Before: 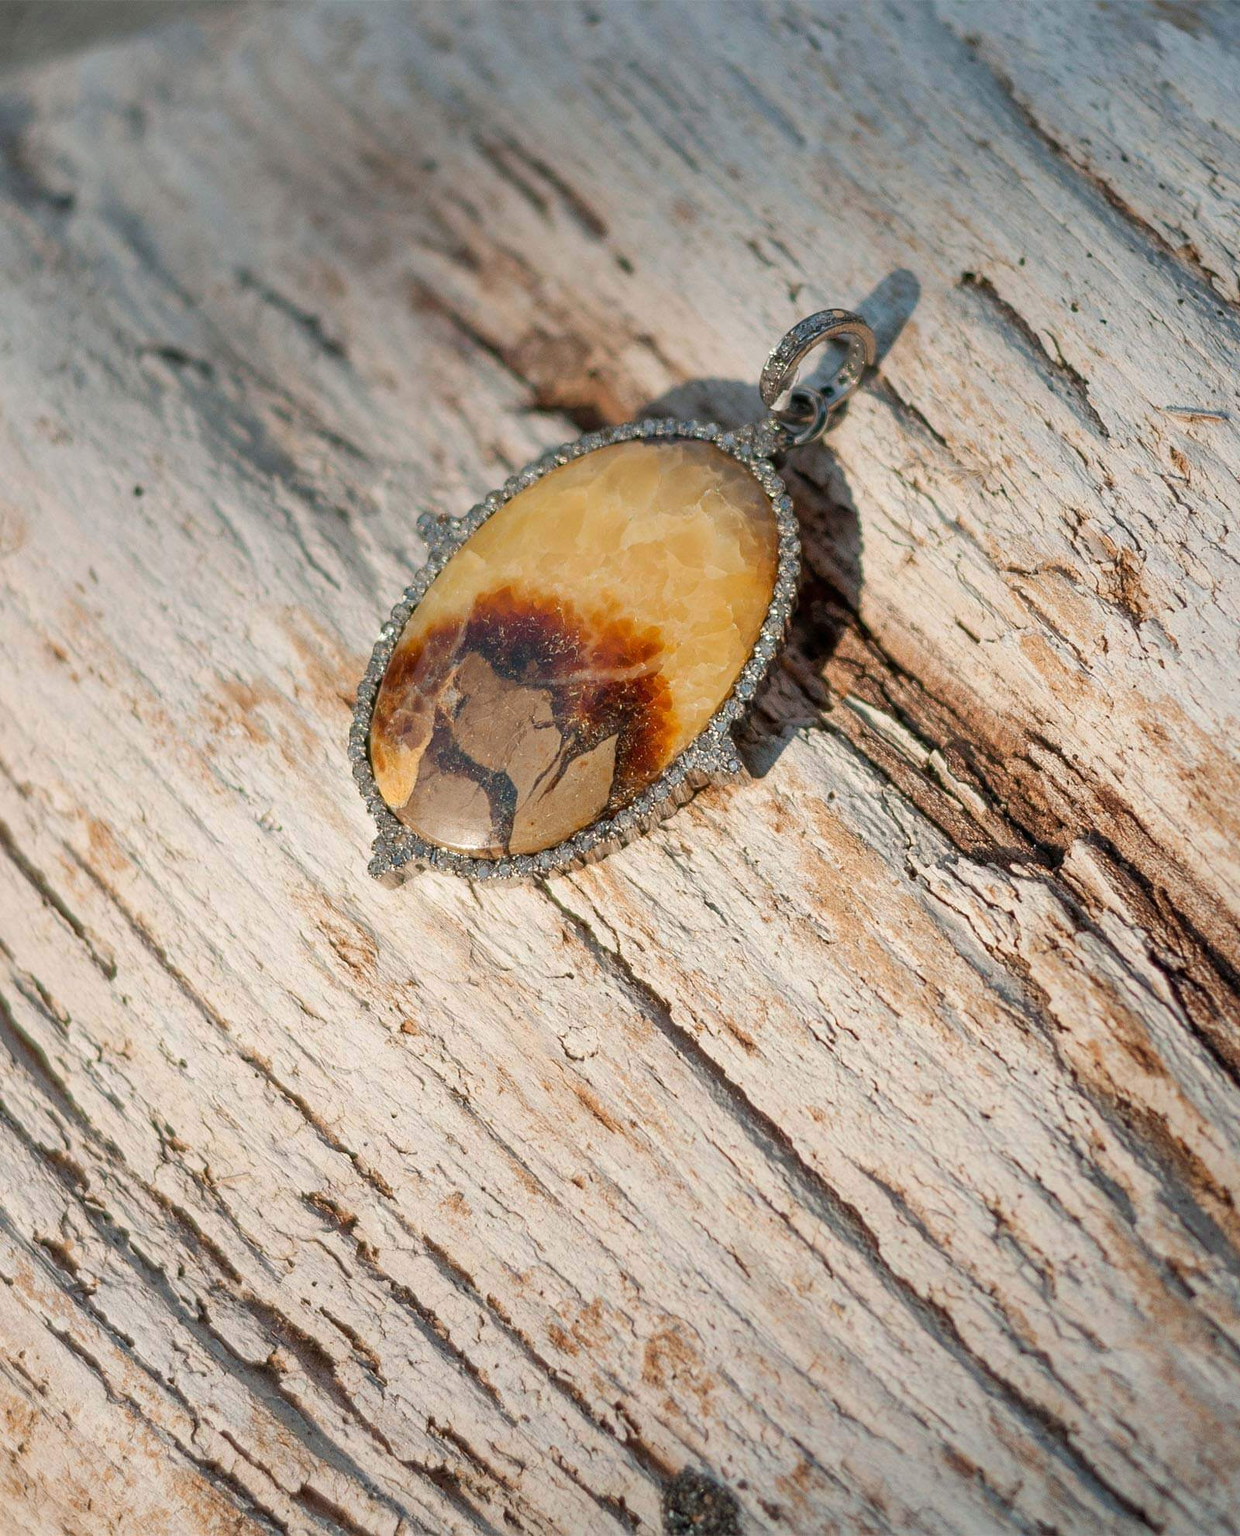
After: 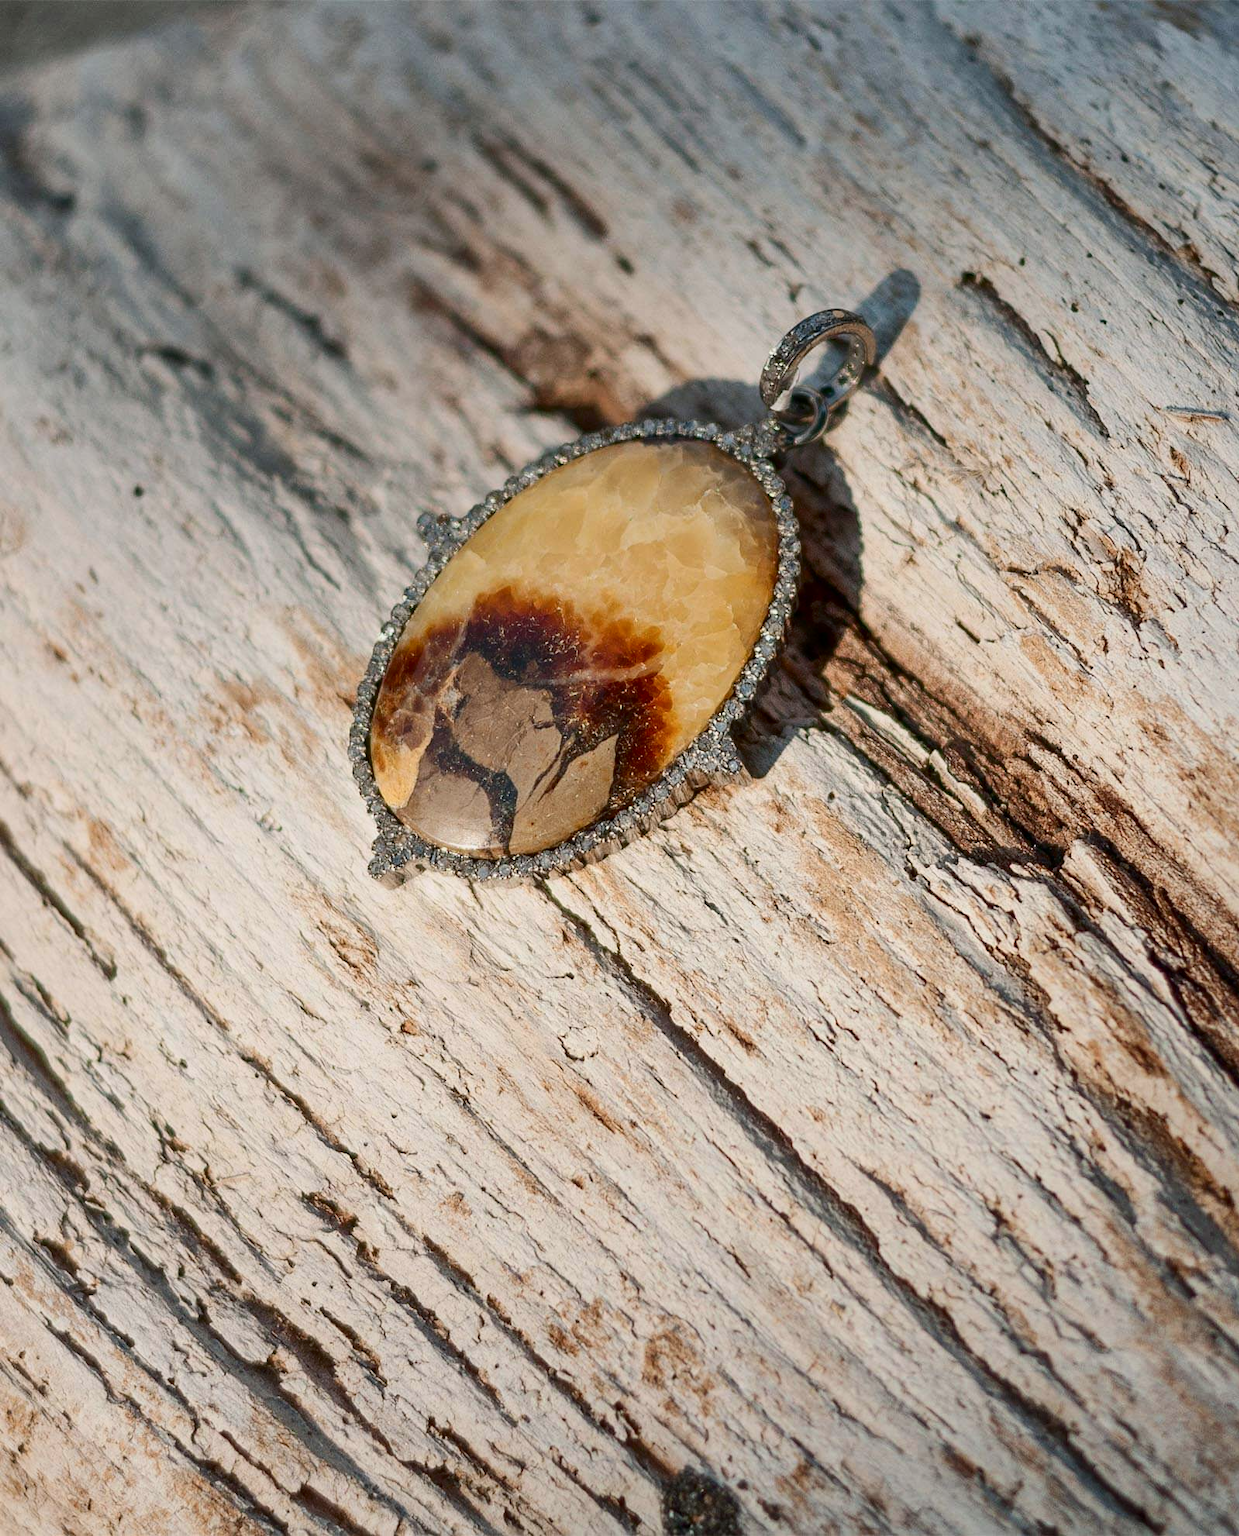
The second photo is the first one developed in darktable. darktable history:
tone equalizer: -8 EV 0.25 EV, -7 EV 0.417 EV, -6 EV 0.417 EV, -5 EV 0.25 EV, -3 EV -0.25 EV, -2 EV -0.417 EV, -1 EV -0.417 EV, +0 EV -0.25 EV, edges refinement/feathering 500, mask exposure compensation -1.57 EV, preserve details guided filter
contrast brightness saturation: contrast 0.28
